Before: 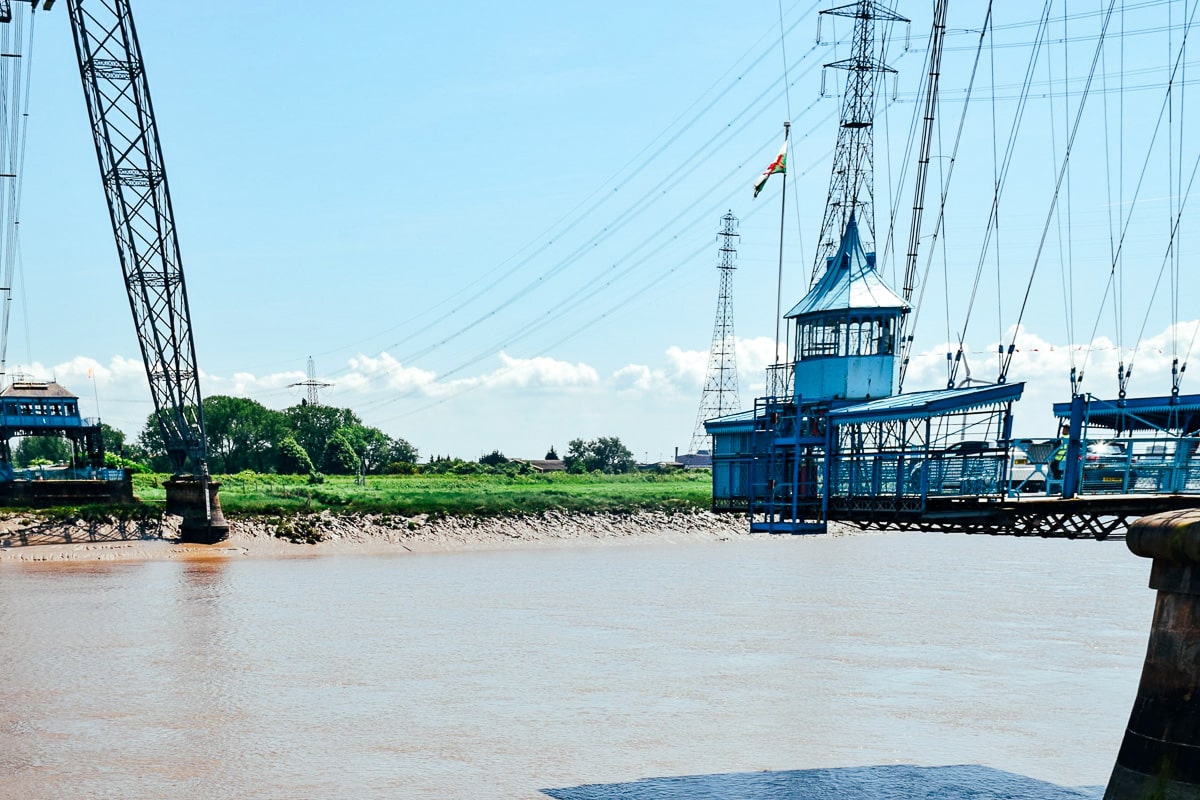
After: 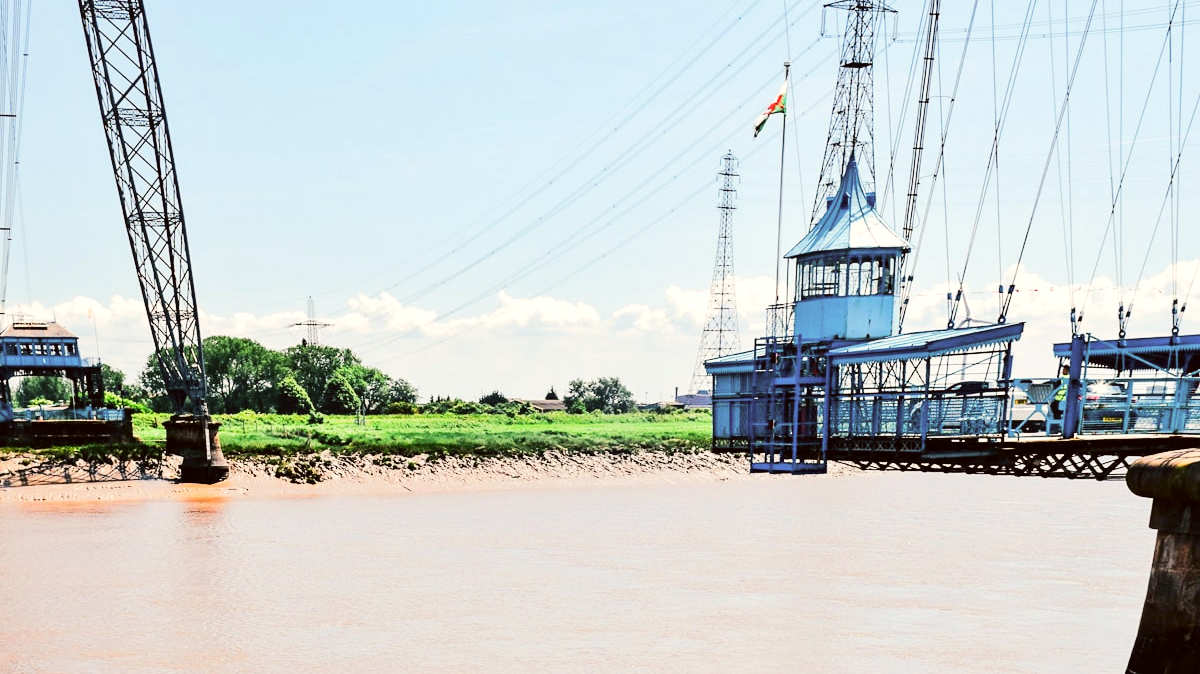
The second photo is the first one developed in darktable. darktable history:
color correction: highlights a* 6.04, highlights b* 8.33, shadows a* 5.42, shadows b* 7.42, saturation 0.889
crop: top 7.596%, bottom 8.117%
tone equalizer: -7 EV 0.142 EV, -6 EV 0.62 EV, -5 EV 1.15 EV, -4 EV 1.34 EV, -3 EV 1.16 EV, -2 EV 0.6 EV, -1 EV 0.155 EV, edges refinement/feathering 500, mask exposure compensation -1.57 EV, preserve details no
